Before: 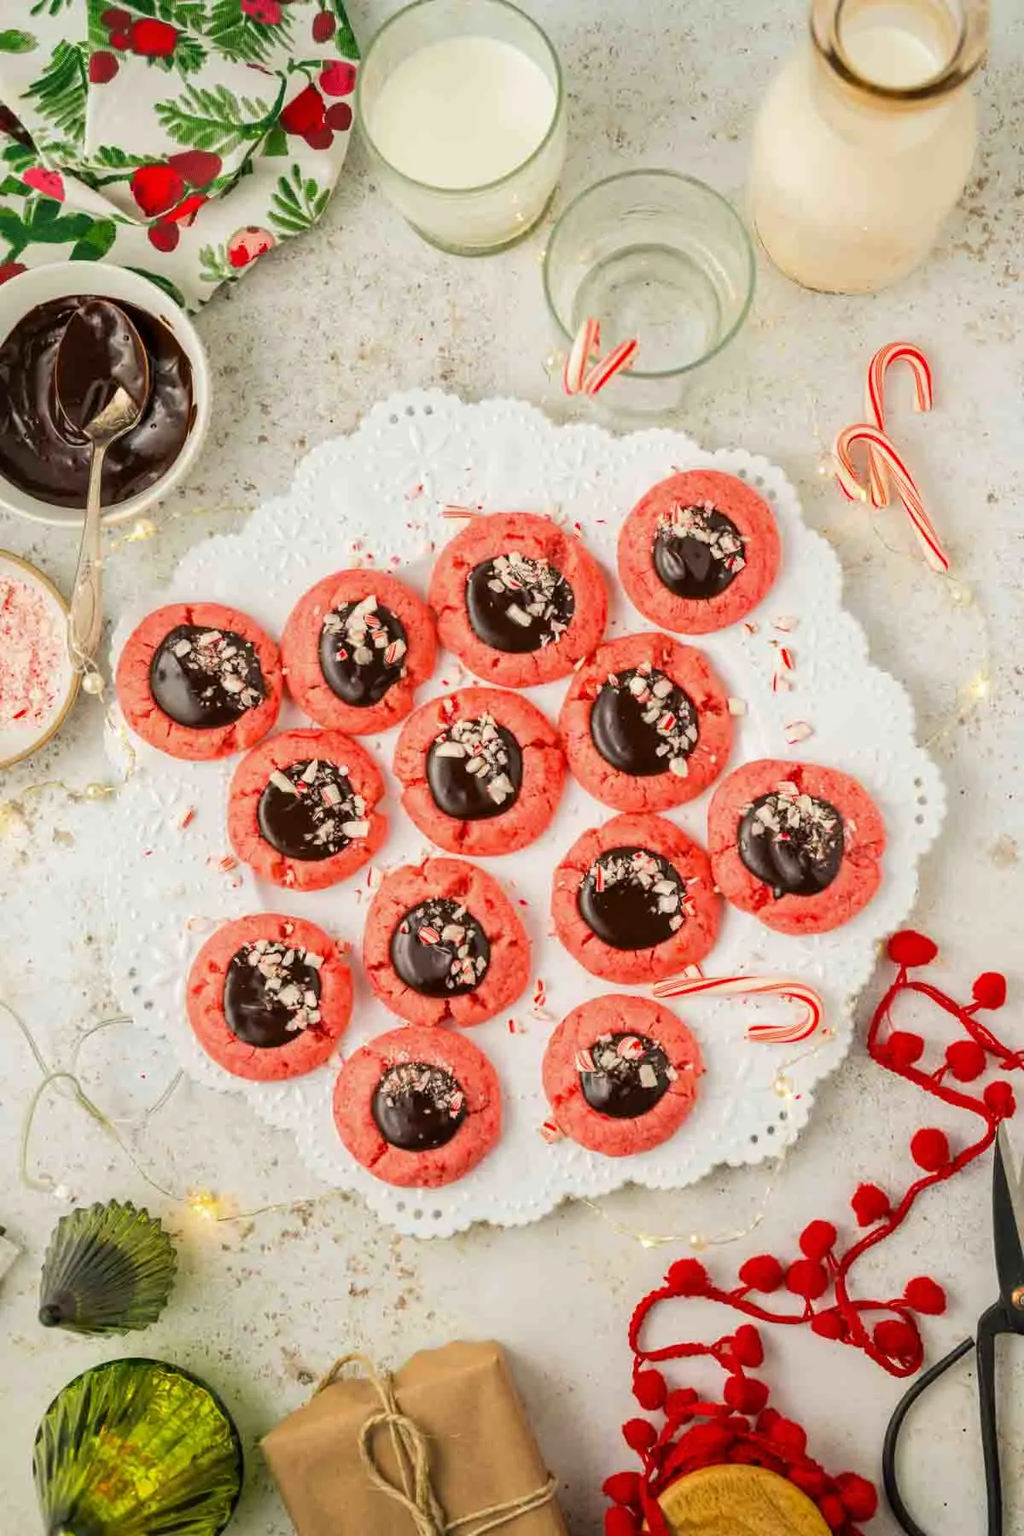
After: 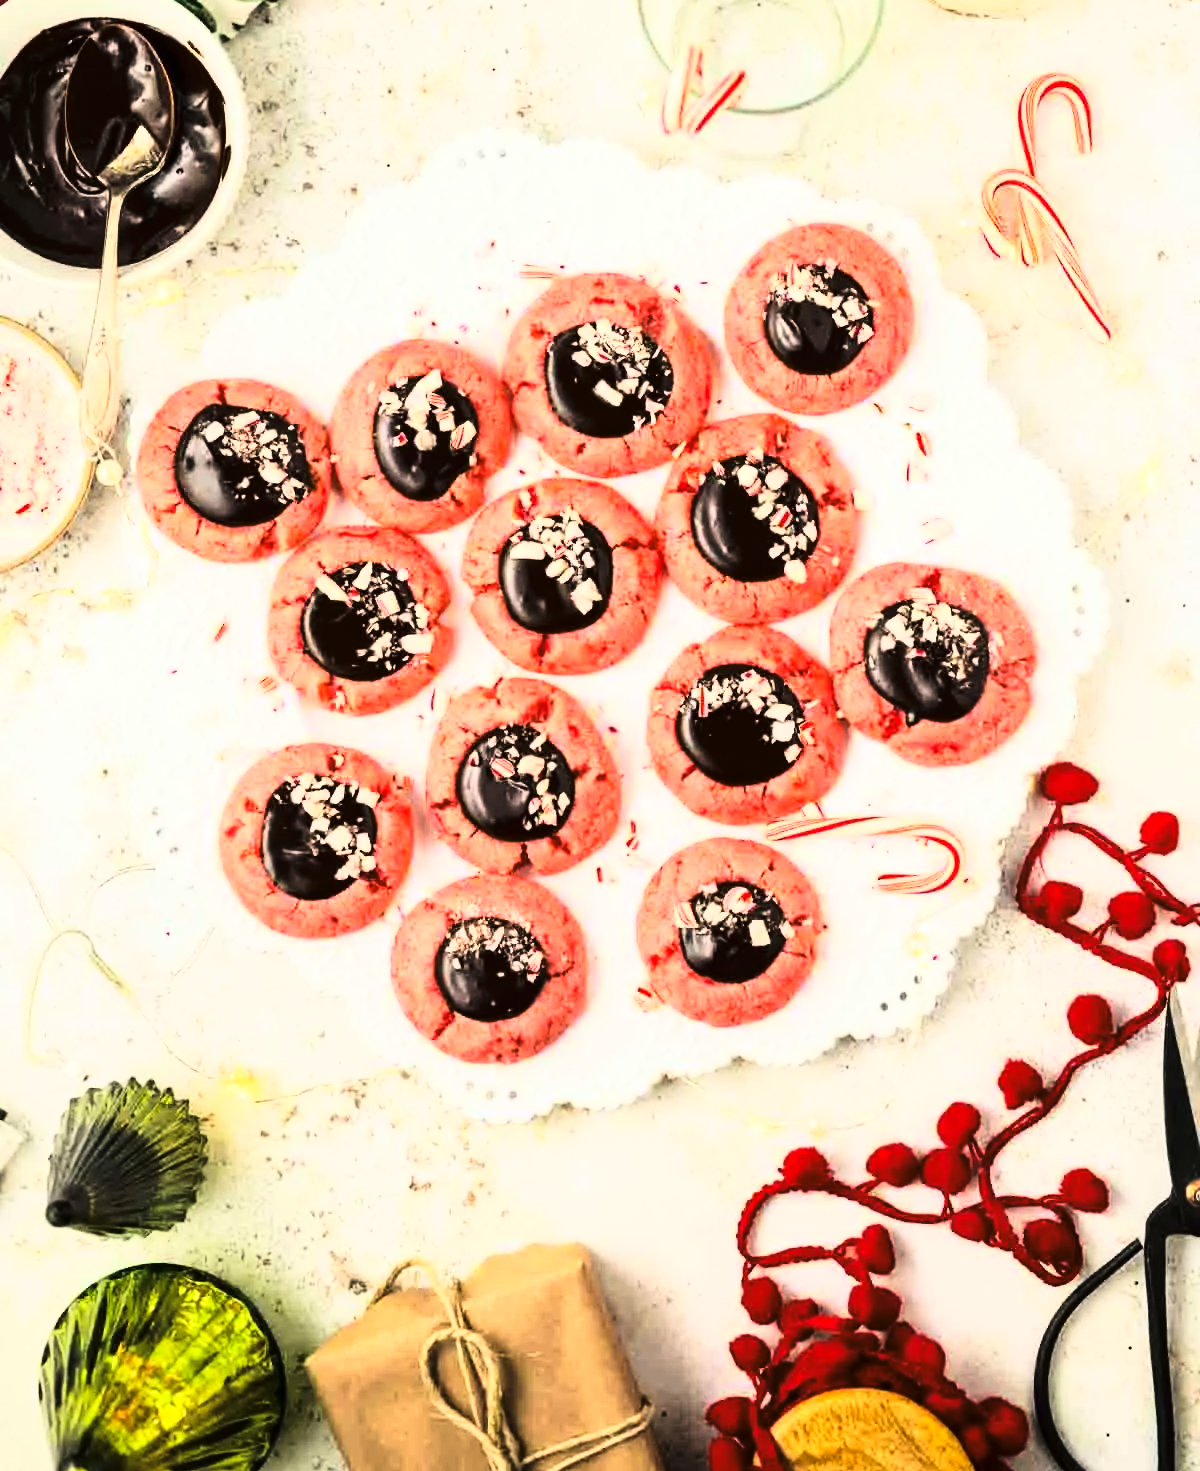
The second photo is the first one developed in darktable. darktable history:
crop and rotate: top 18.232%
tone curve: curves: ch0 [(0, 0) (0.003, 0.003) (0.011, 0.006) (0.025, 0.012) (0.044, 0.02) (0.069, 0.023) (0.1, 0.029) (0.136, 0.037) (0.177, 0.058) (0.224, 0.084) (0.277, 0.137) (0.335, 0.209) (0.399, 0.336) (0.468, 0.478) (0.543, 0.63) (0.623, 0.789) (0.709, 0.903) (0.801, 0.967) (0.898, 0.987) (1, 1)], color space Lab, linked channels, preserve colors none
exposure: exposure 0.203 EV, compensate exposure bias true, compensate highlight preservation false
